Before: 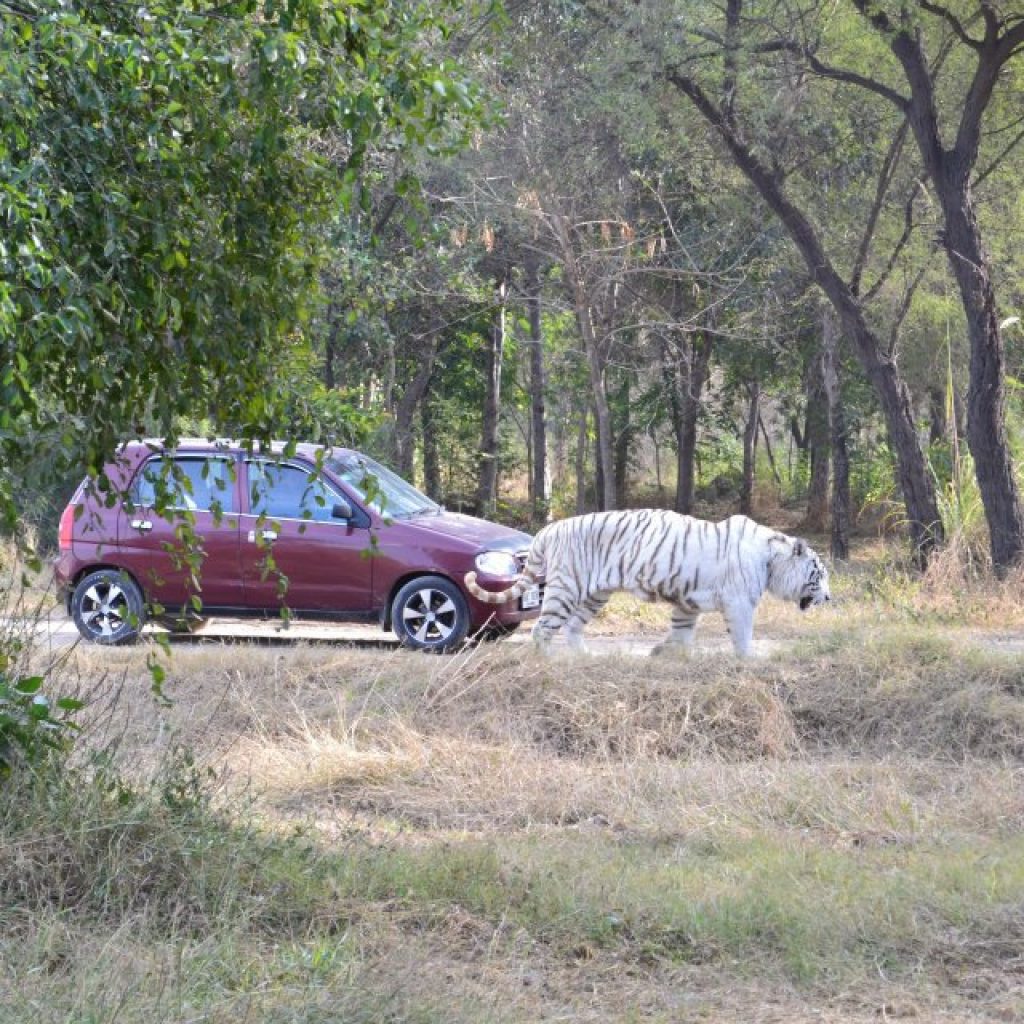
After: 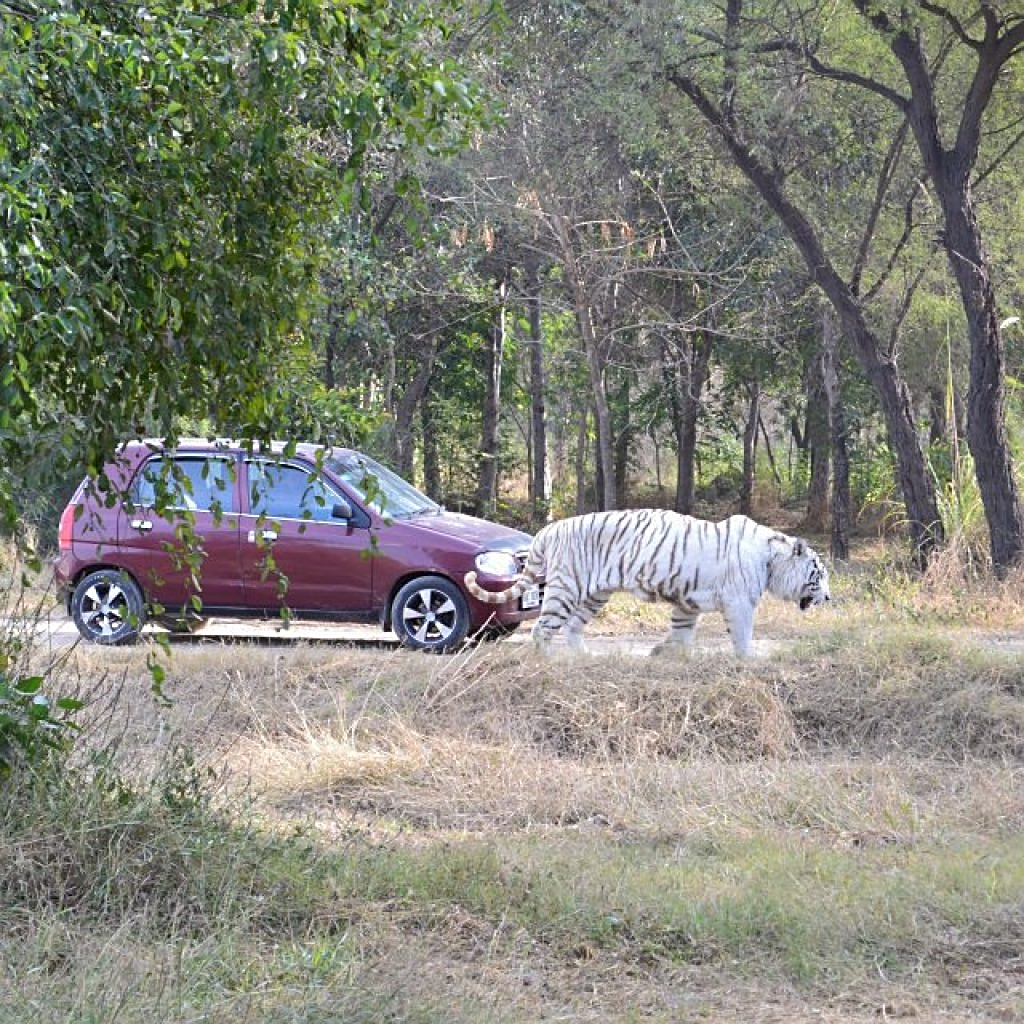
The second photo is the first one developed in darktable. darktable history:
levels: mode automatic, black 0.023%, white 99.97%, levels [0.062, 0.494, 0.925]
sharpen: amount 0.575
